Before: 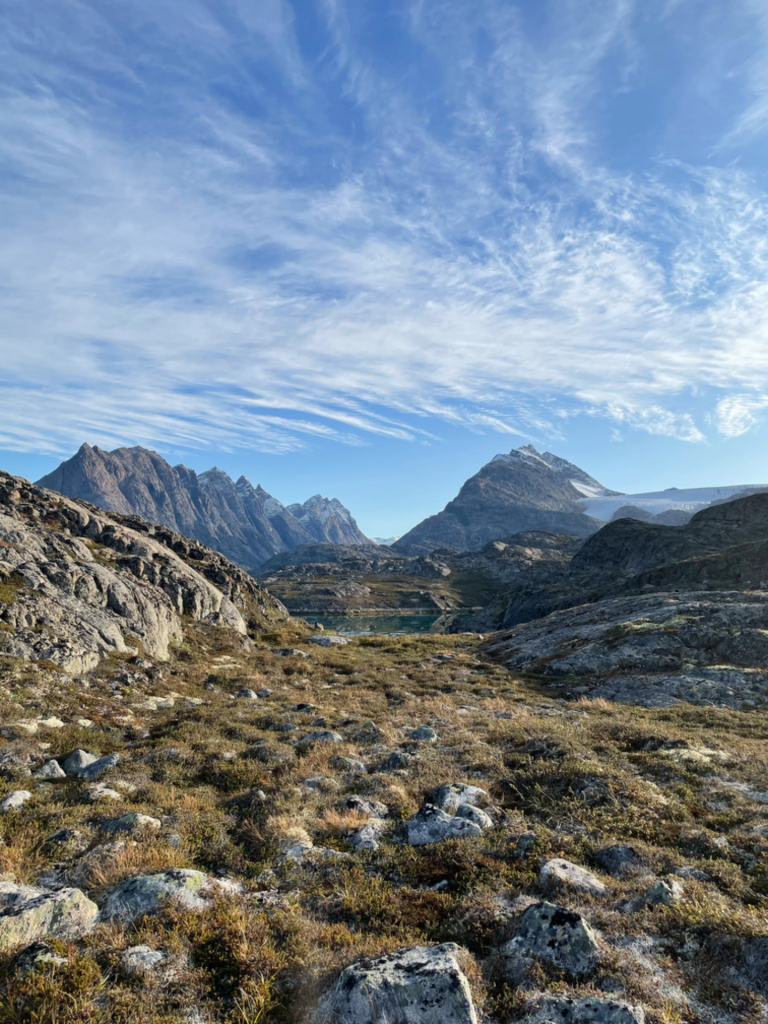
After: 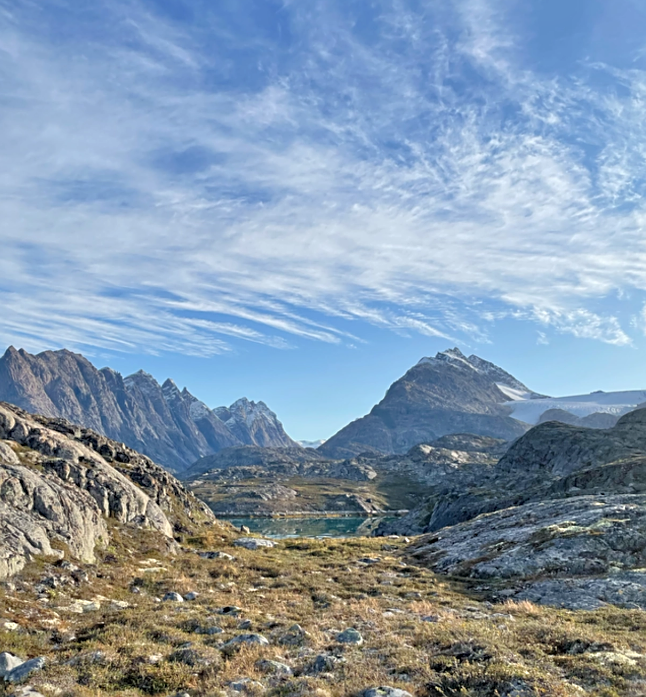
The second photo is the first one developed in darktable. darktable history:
tone equalizer: -7 EV 0.157 EV, -6 EV 0.565 EV, -5 EV 1.15 EV, -4 EV 1.3 EV, -3 EV 1.18 EV, -2 EV 0.6 EV, -1 EV 0.147 EV
sharpen: amount 0.494
shadows and highlights: radius 127.87, shadows 30.57, highlights -30.78, low approximation 0.01, soften with gaussian
crop and rotate: left 9.711%, top 9.504%, right 6.092%, bottom 22.427%
